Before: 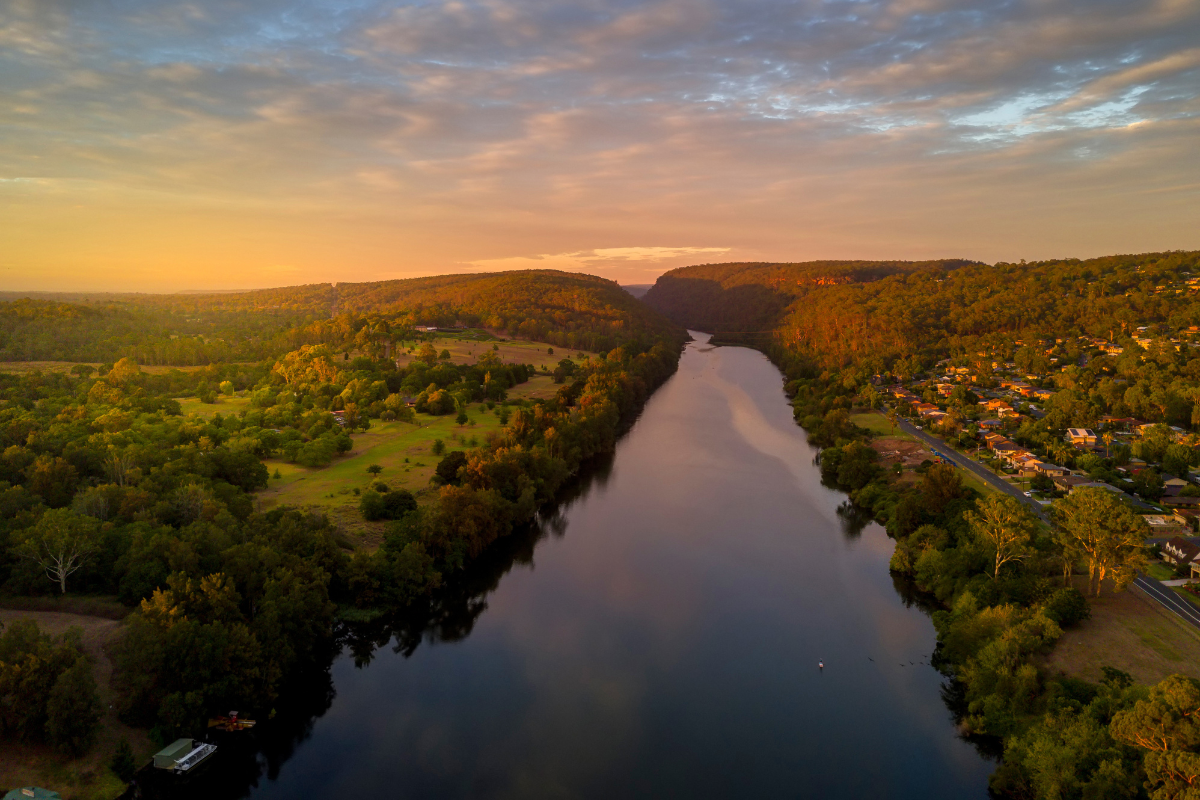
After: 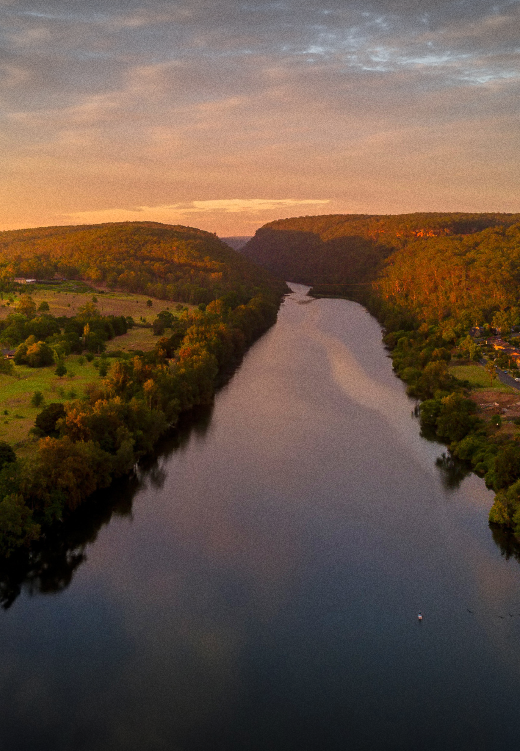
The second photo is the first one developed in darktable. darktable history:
grain: coarseness 0.09 ISO
crop: left 33.452%, top 6.025%, right 23.155%
vignetting: fall-off start 100%, brightness -0.282, width/height ratio 1.31
